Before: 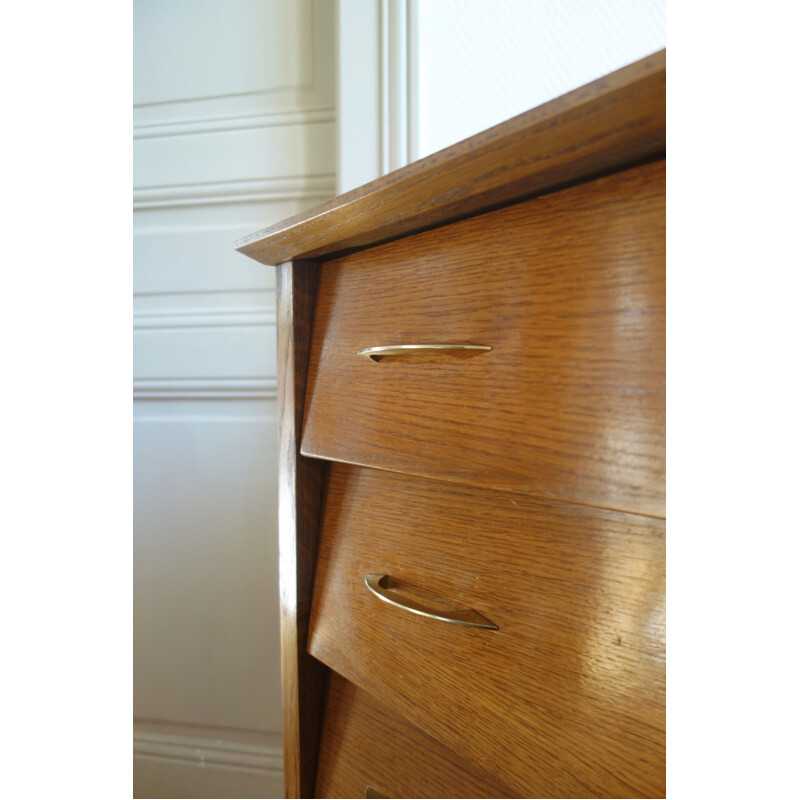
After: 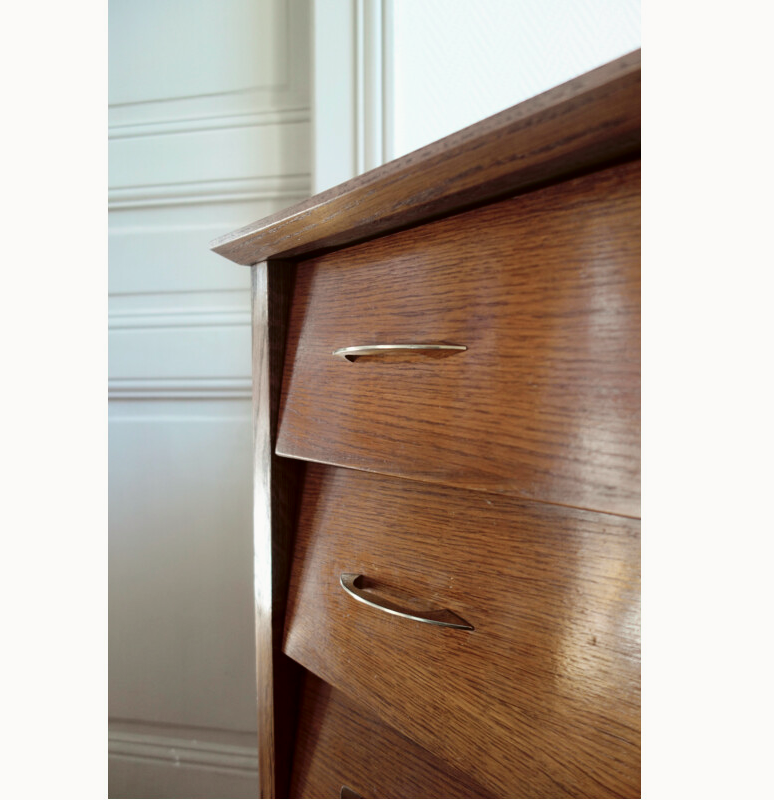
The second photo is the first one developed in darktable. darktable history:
crop and rotate: left 3.229%
tone curve: curves: ch0 [(0, 0) (0.068, 0.012) (0.183, 0.089) (0.341, 0.283) (0.547, 0.532) (0.828, 0.815) (1, 0.983)]; ch1 [(0, 0) (0.23, 0.166) (0.34, 0.308) (0.371, 0.337) (0.429, 0.411) (0.477, 0.462) (0.499, 0.498) (0.529, 0.537) (0.559, 0.582) (0.743, 0.798) (1, 1)]; ch2 [(0, 0) (0.431, 0.414) (0.498, 0.503) (0.524, 0.528) (0.568, 0.546) (0.6, 0.597) (0.634, 0.645) (0.728, 0.742) (1, 1)], color space Lab, independent channels, preserve colors none
contrast brightness saturation: contrast 0.1, saturation -0.299
